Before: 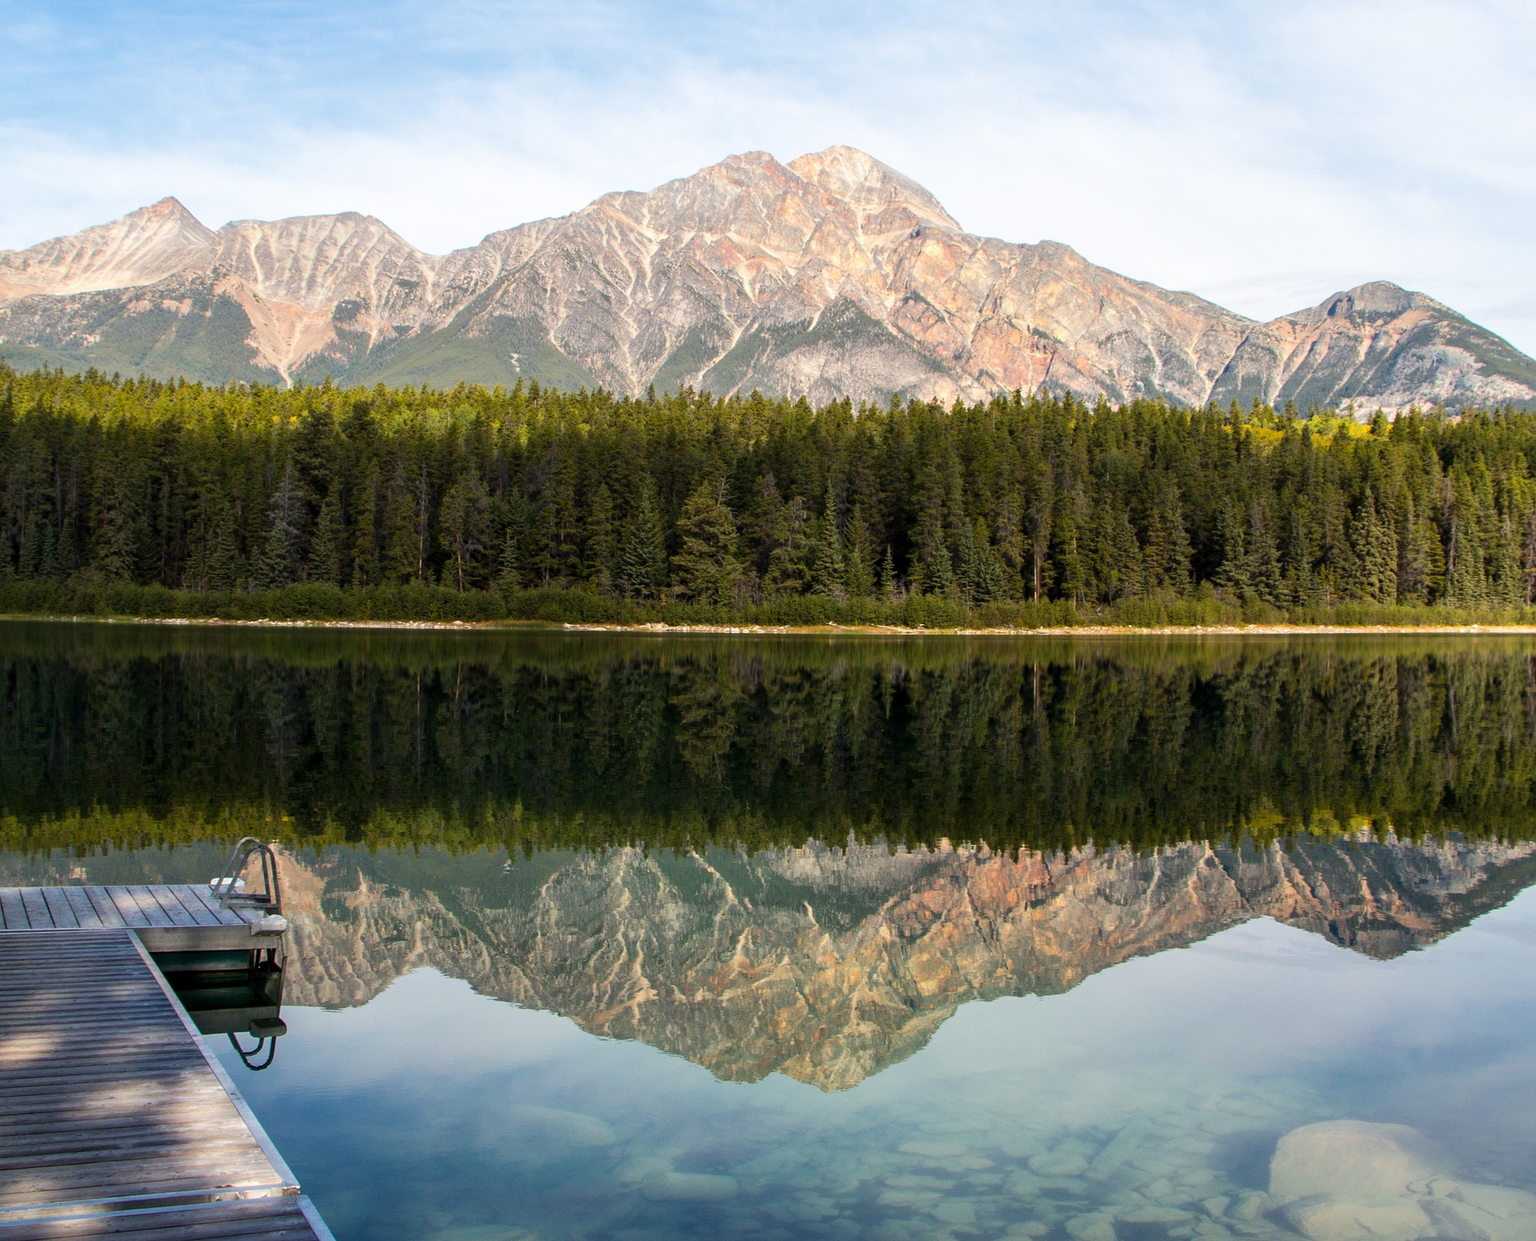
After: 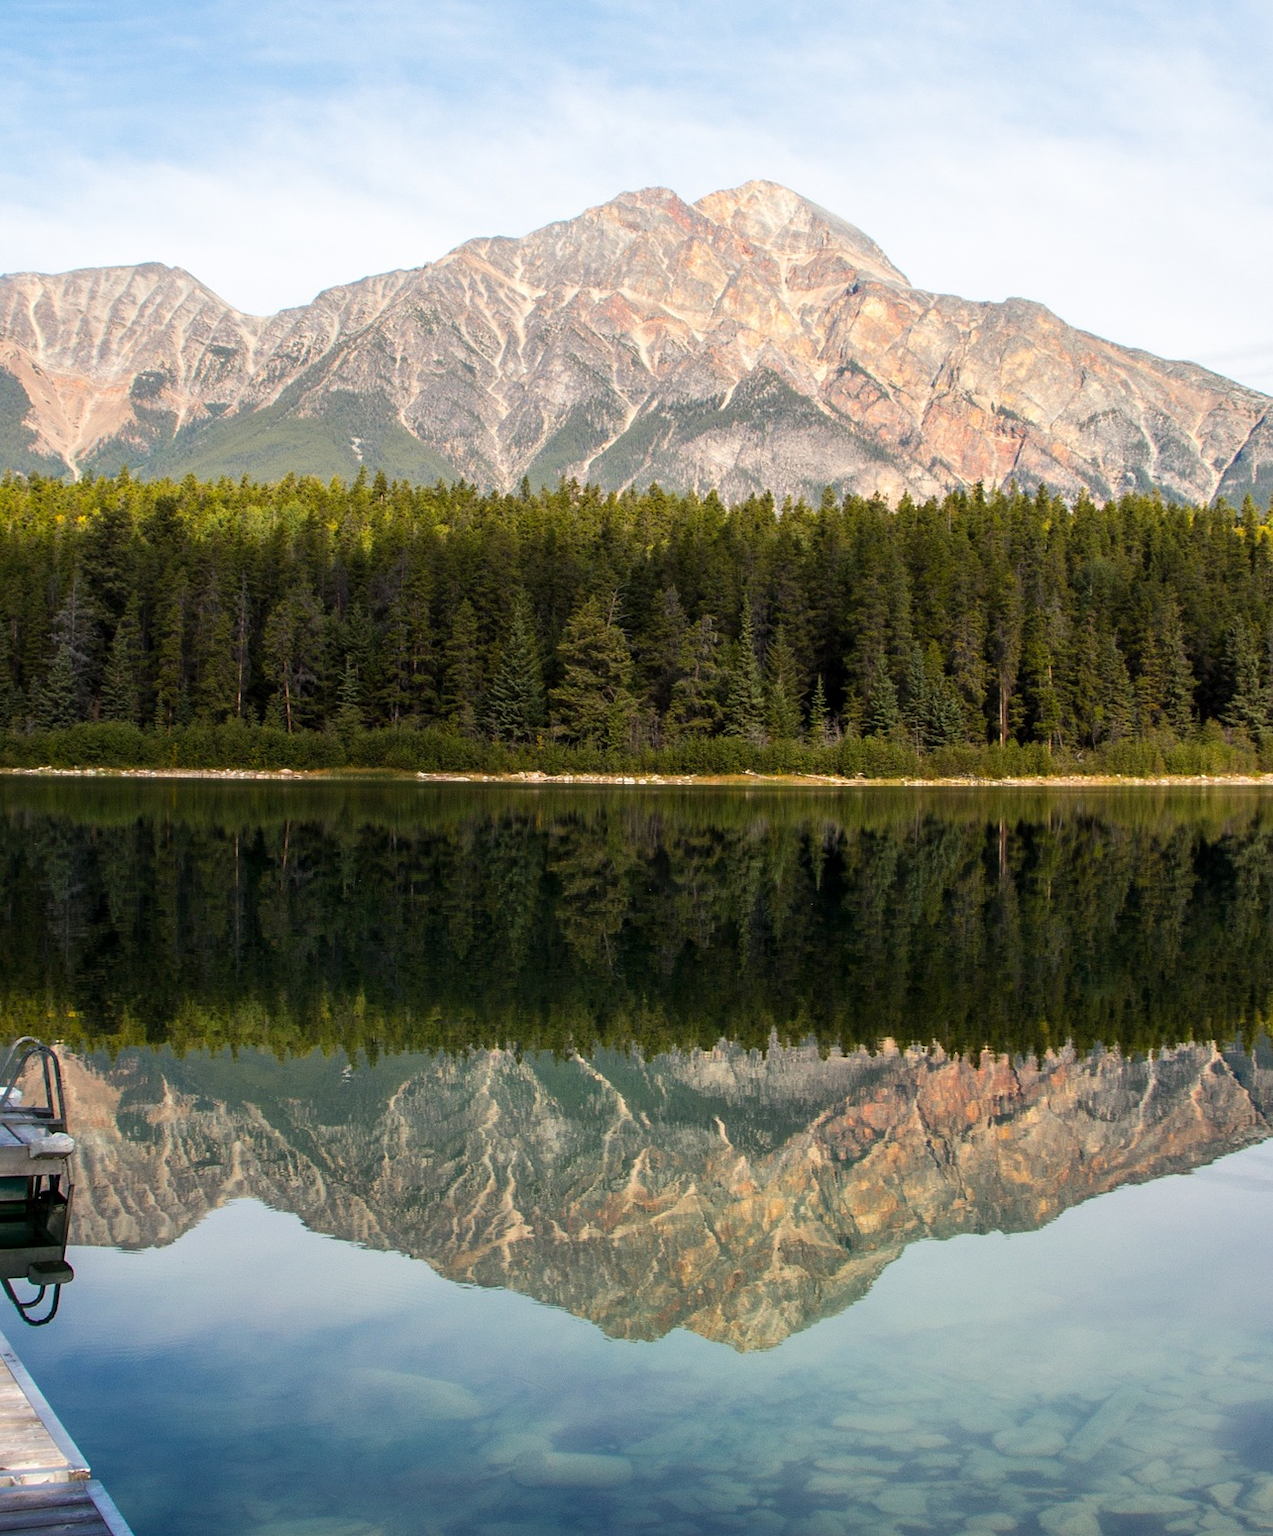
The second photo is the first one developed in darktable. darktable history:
crop and rotate: left 14.834%, right 18.191%
